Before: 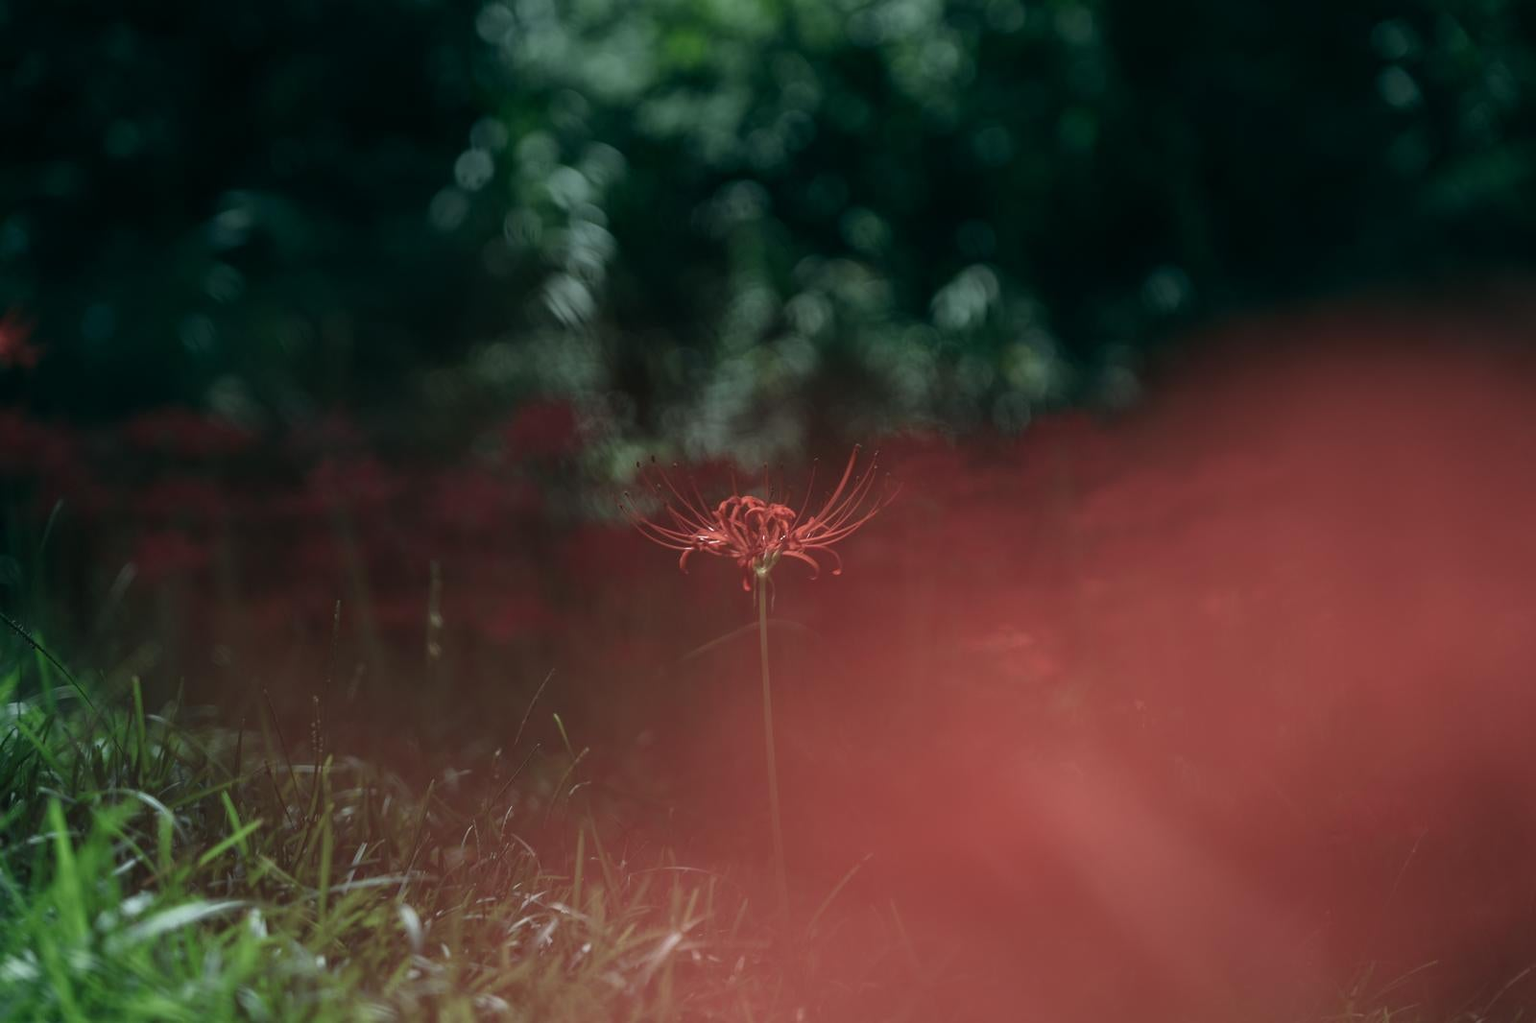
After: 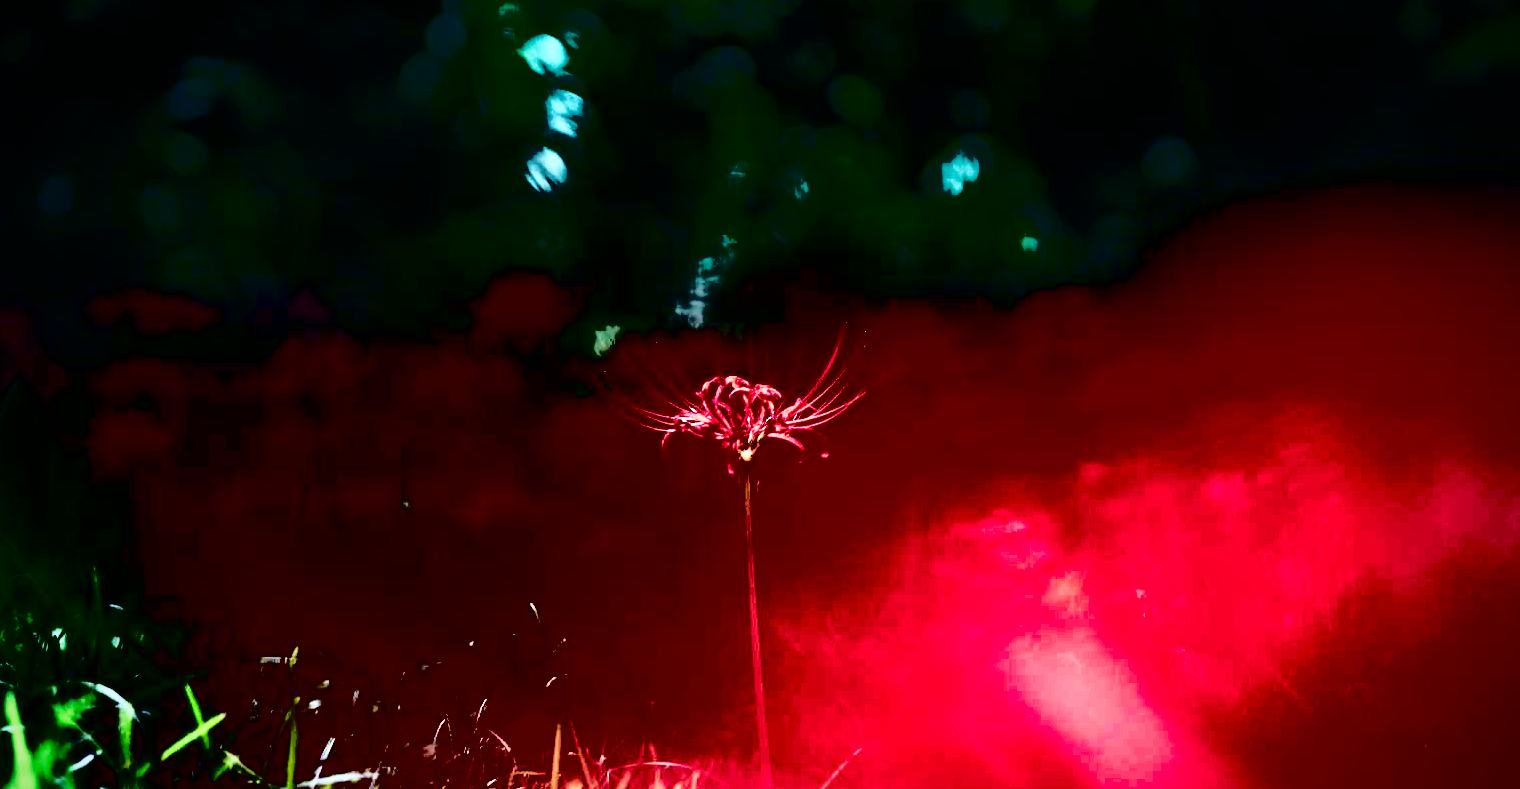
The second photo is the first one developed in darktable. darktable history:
local contrast: mode bilateral grid, contrast 70, coarseness 75, detail 180%, midtone range 0.2
base curve: curves: ch0 [(0, 0) (0.007, 0.004) (0.027, 0.03) (0.046, 0.07) (0.207, 0.54) (0.442, 0.872) (0.673, 0.972) (1, 1)], preserve colors none
white balance: red 0.967, blue 1.119, emerald 0.756
crop and rotate: left 2.991%, top 13.302%, right 1.981%, bottom 12.636%
contrast brightness saturation: contrast 0.77, brightness -1, saturation 1
vignetting: fall-off radius 60.92%
shadows and highlights: shadows -62.32, white point adjustment -5.22, highlights 61.59
